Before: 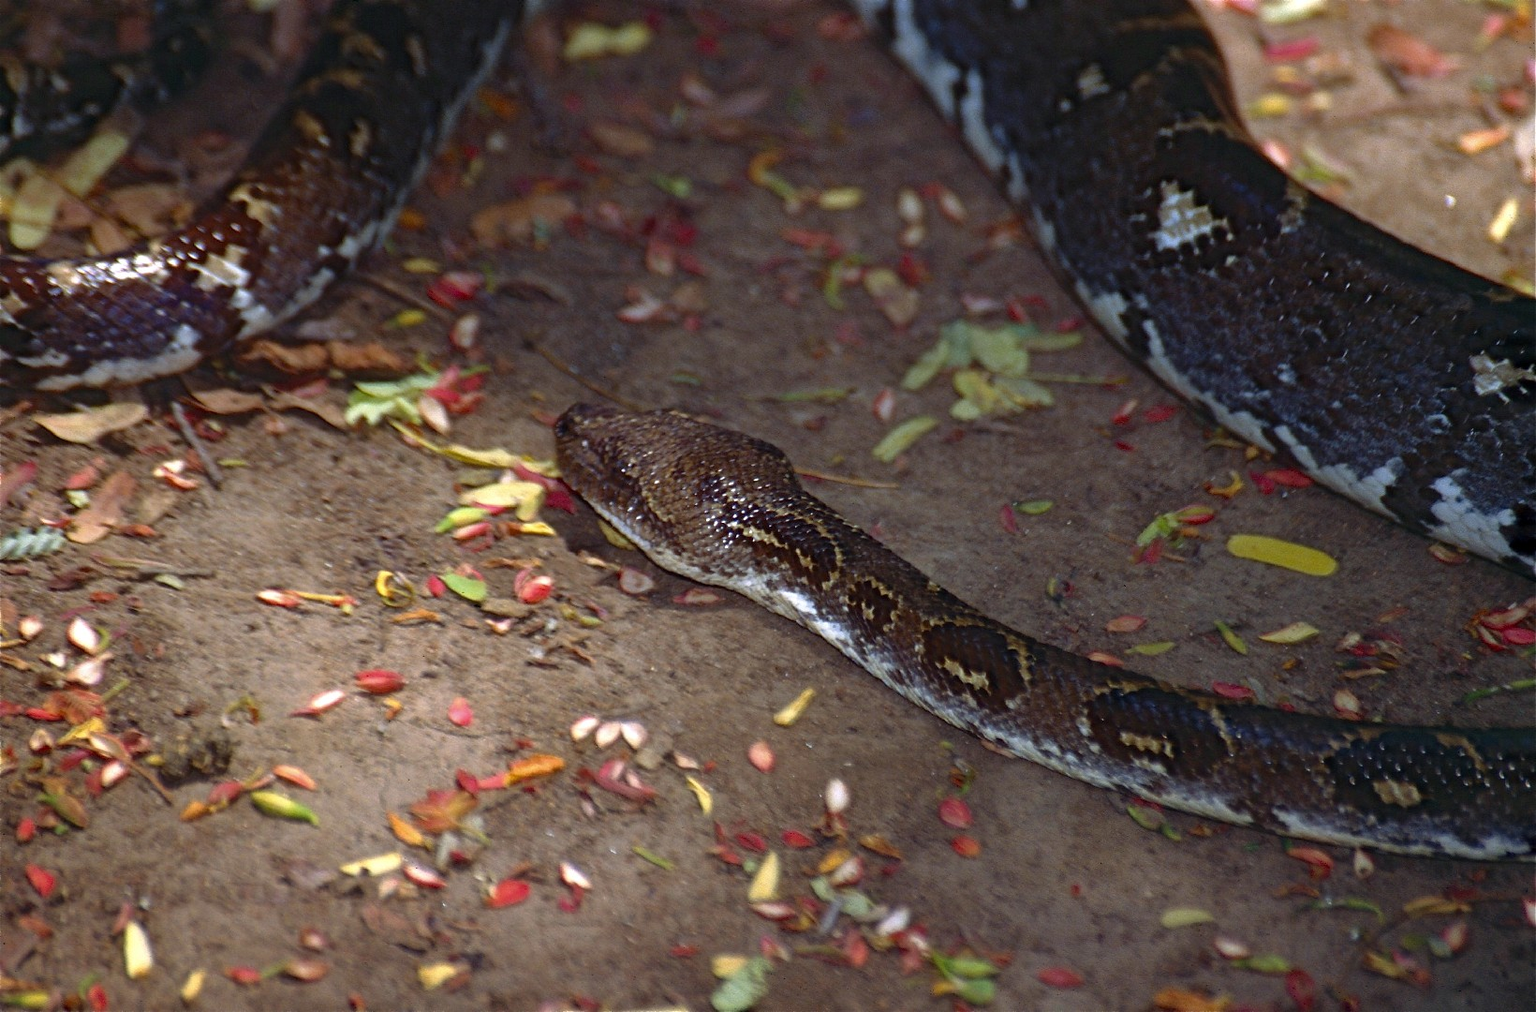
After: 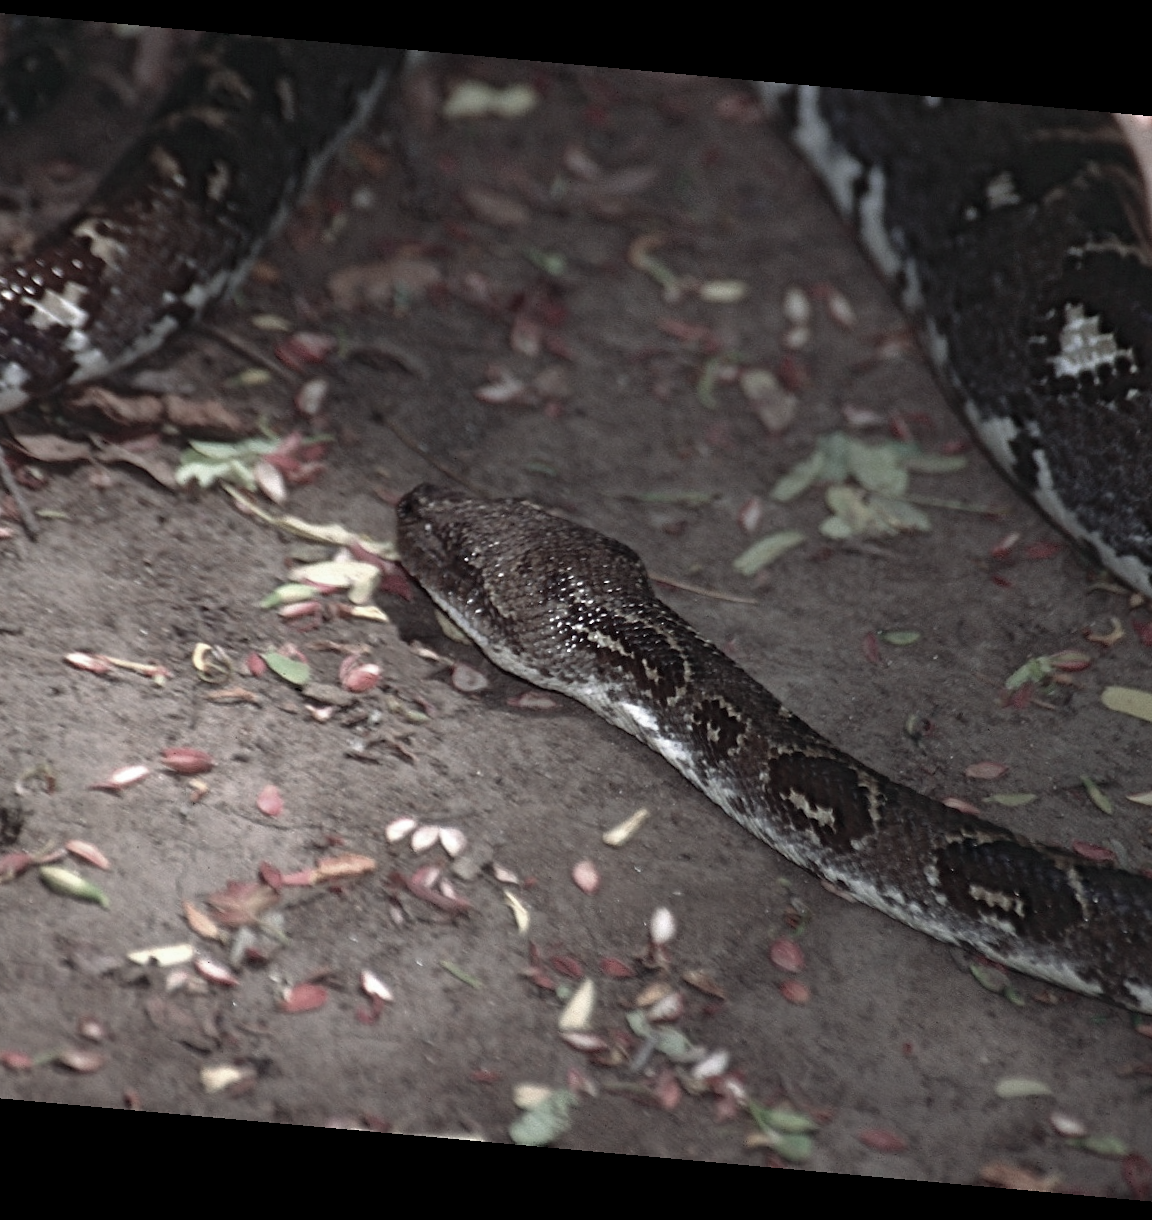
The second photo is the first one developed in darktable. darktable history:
color contrast: green-magenta contrast 0.3, blue-yellow contrast 0.15
crop and rotate: left 14.385%, right 18.948%
rotate and perspective: rotation 5.12°, automatic cropping off
velvia: on, module defaults
color zones: curves: ch0 [(0.099, 0.624) (0.257, 0.596) (0.384, 0.376) (0.529, 0.492) (0.697, 0.564) (0.768, 0.532) (0.908, 0.644)]; ch1 [(0.112, 0.564) (0.254, 0.612) (0.432, 0.676) (0.592, 0.456) (0.743, 0.684) (0.888, 0.536)]; ch2 [(0.25, 0.5) (0.469, 0.36) (0.75, 0.5)]
